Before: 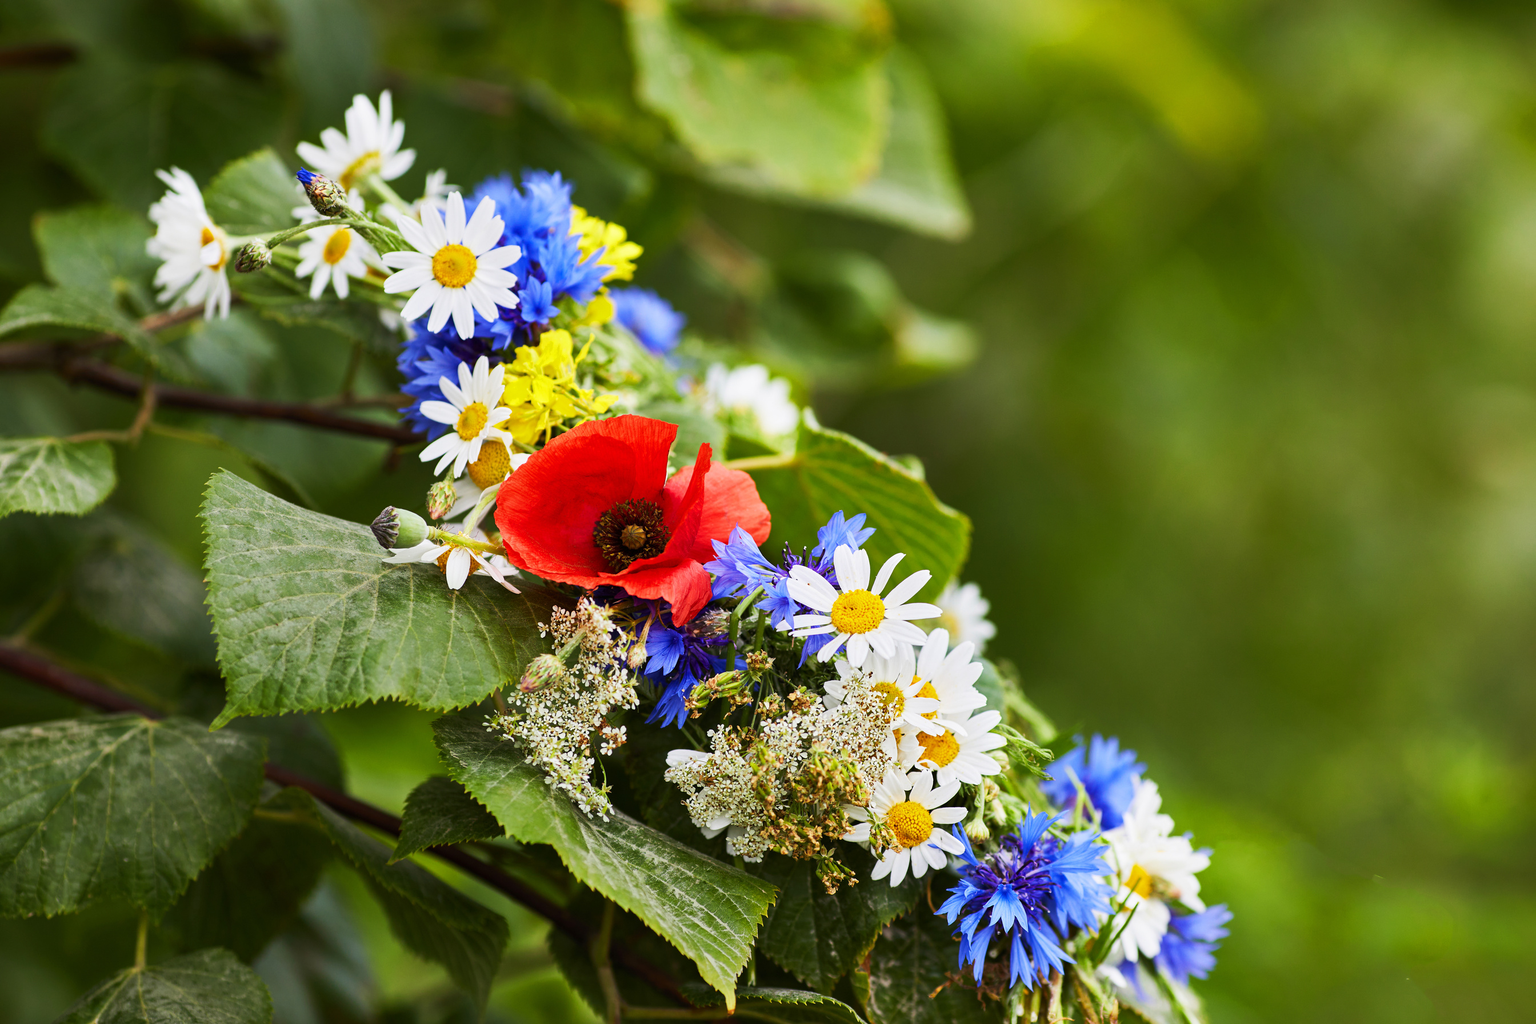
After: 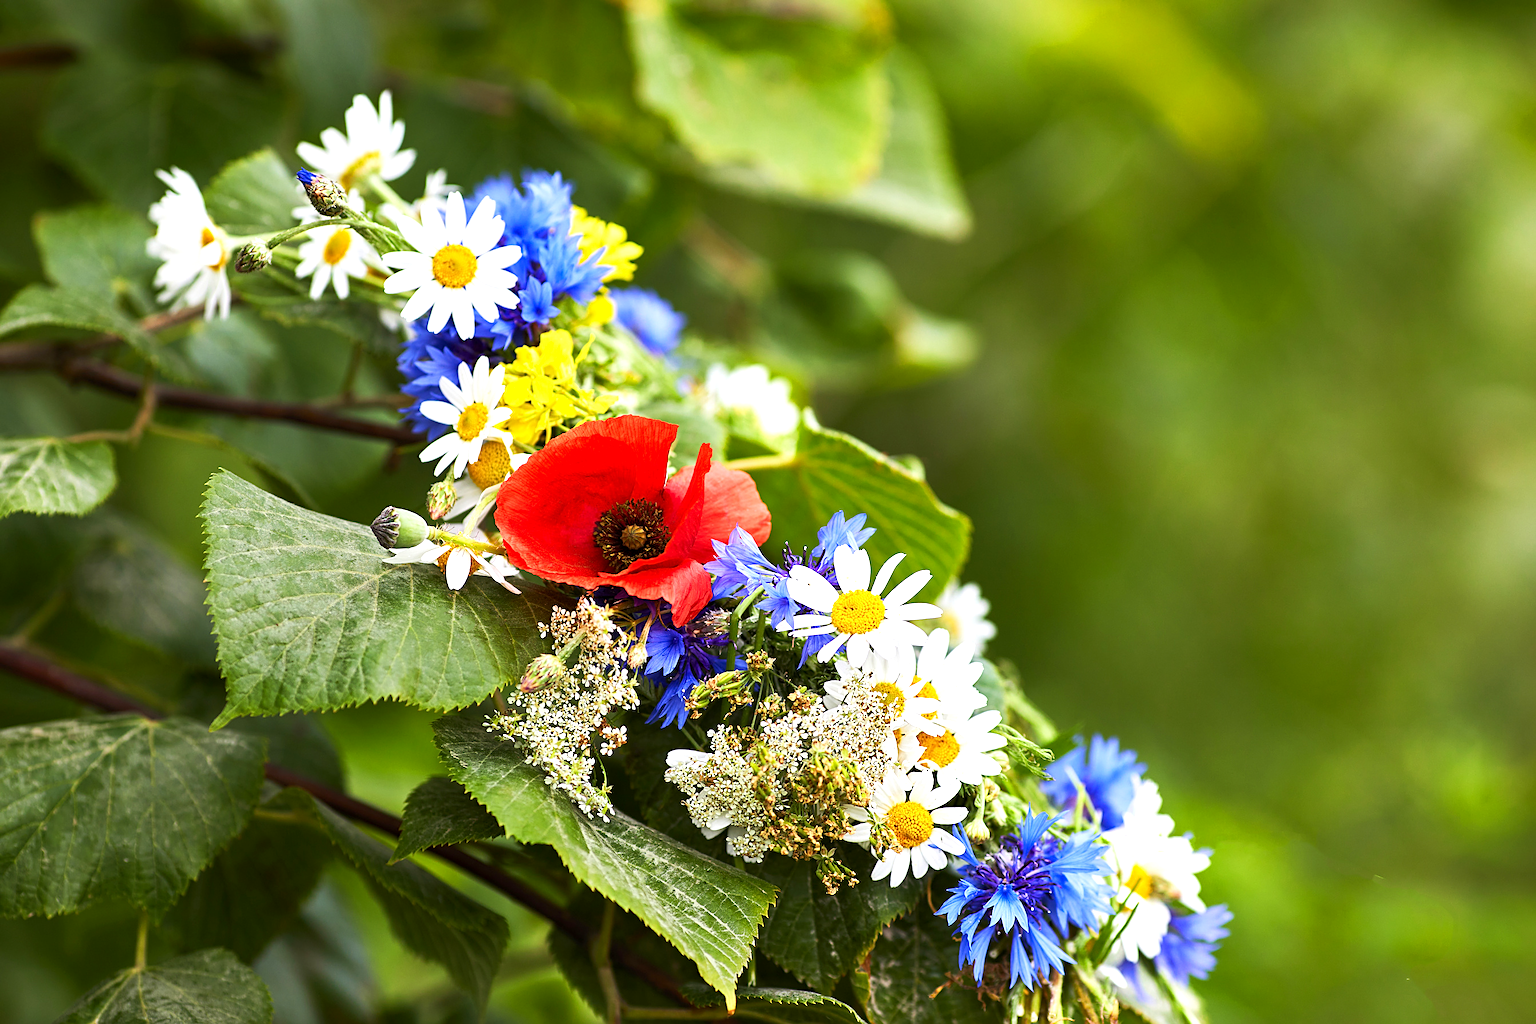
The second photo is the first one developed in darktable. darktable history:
tone equalizer: on, module defaults
exposure: black level correction 0.001, exposure 0.5 EV, compensate exposure bias true, compensate highlight preservation false
sharpen: on, module defaults
